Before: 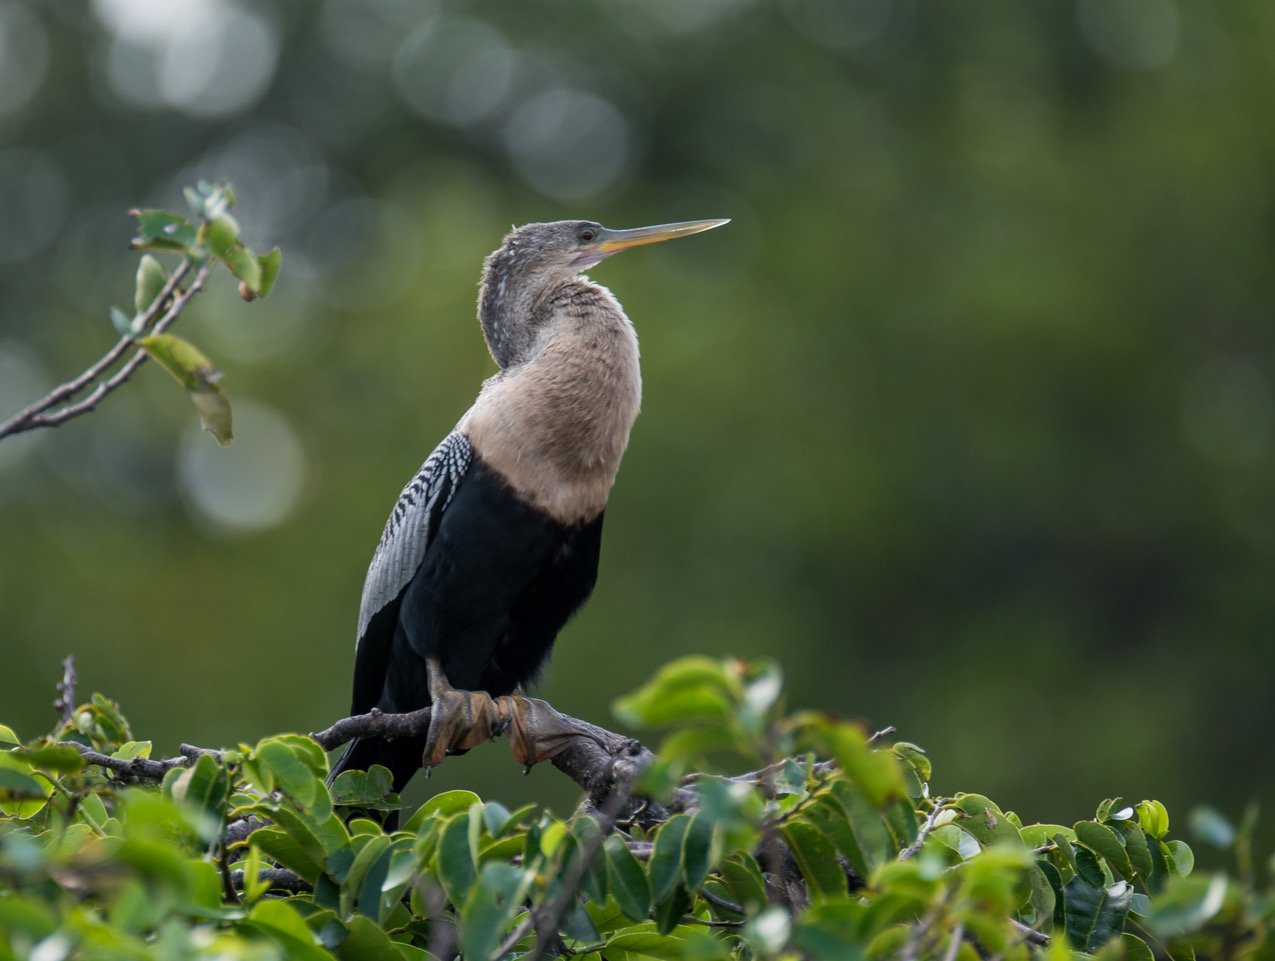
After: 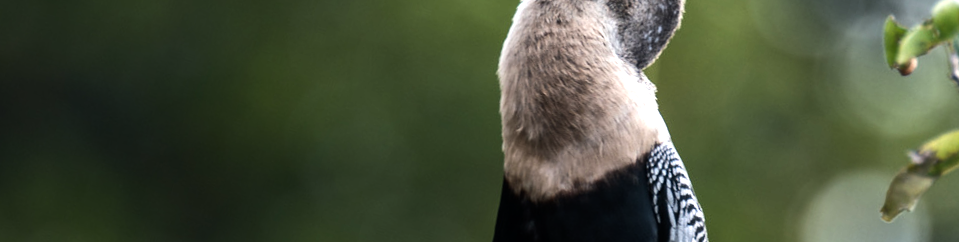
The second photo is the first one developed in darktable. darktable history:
crop and rotate: angle 16.12°, top 30.835%, bottom 35.653%
tone equalizer: -8 EV -1.08 EV, -7 EV -1.01 EV, -6 EV -0.867 EV, -5 EV -0.578 EV, -3 EV 0.578 EV, -2 EV 0.867 EV, -1 EV 1.01 EV, +0 EV 1.08 EV, edges refinement/feathering 500, mask exposure compensation -1.57 EV, preserve details no
